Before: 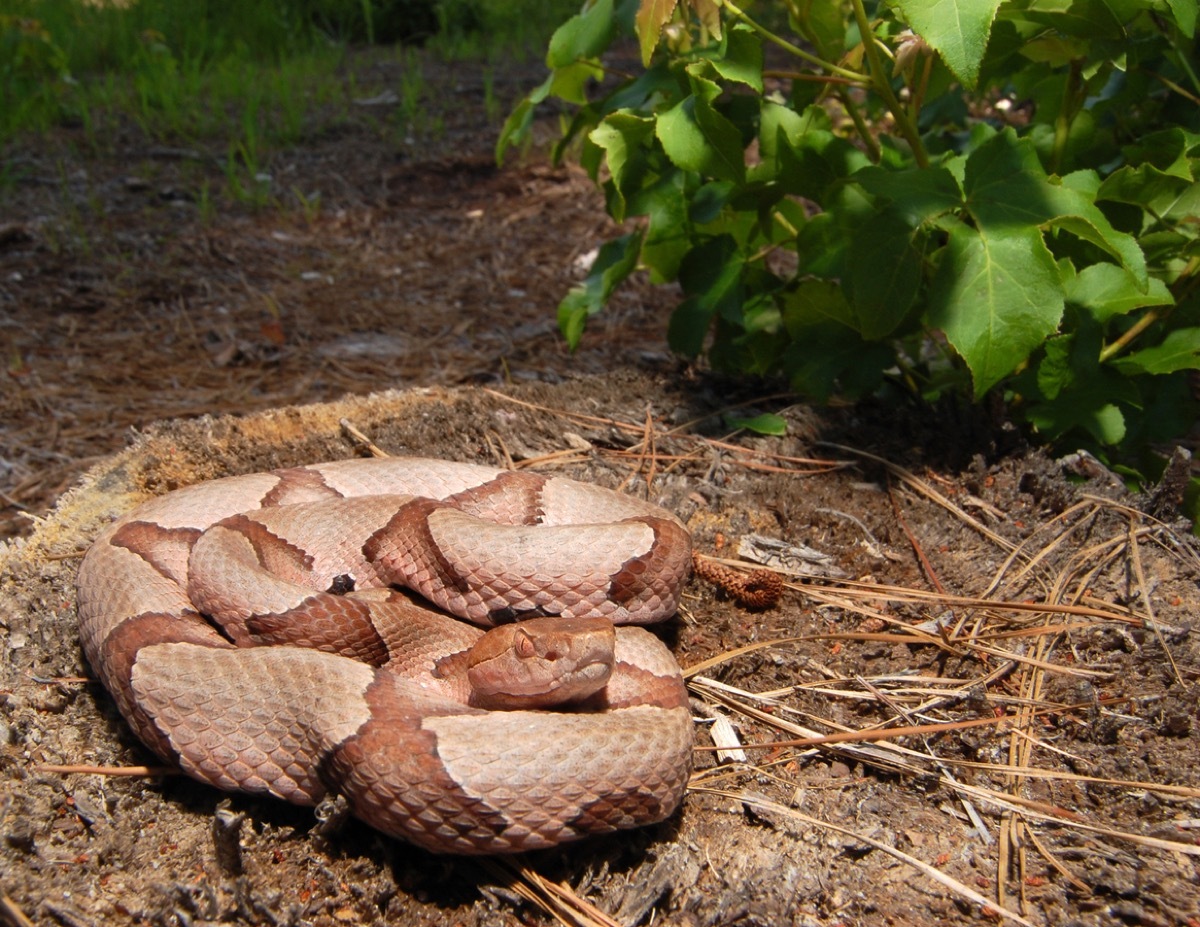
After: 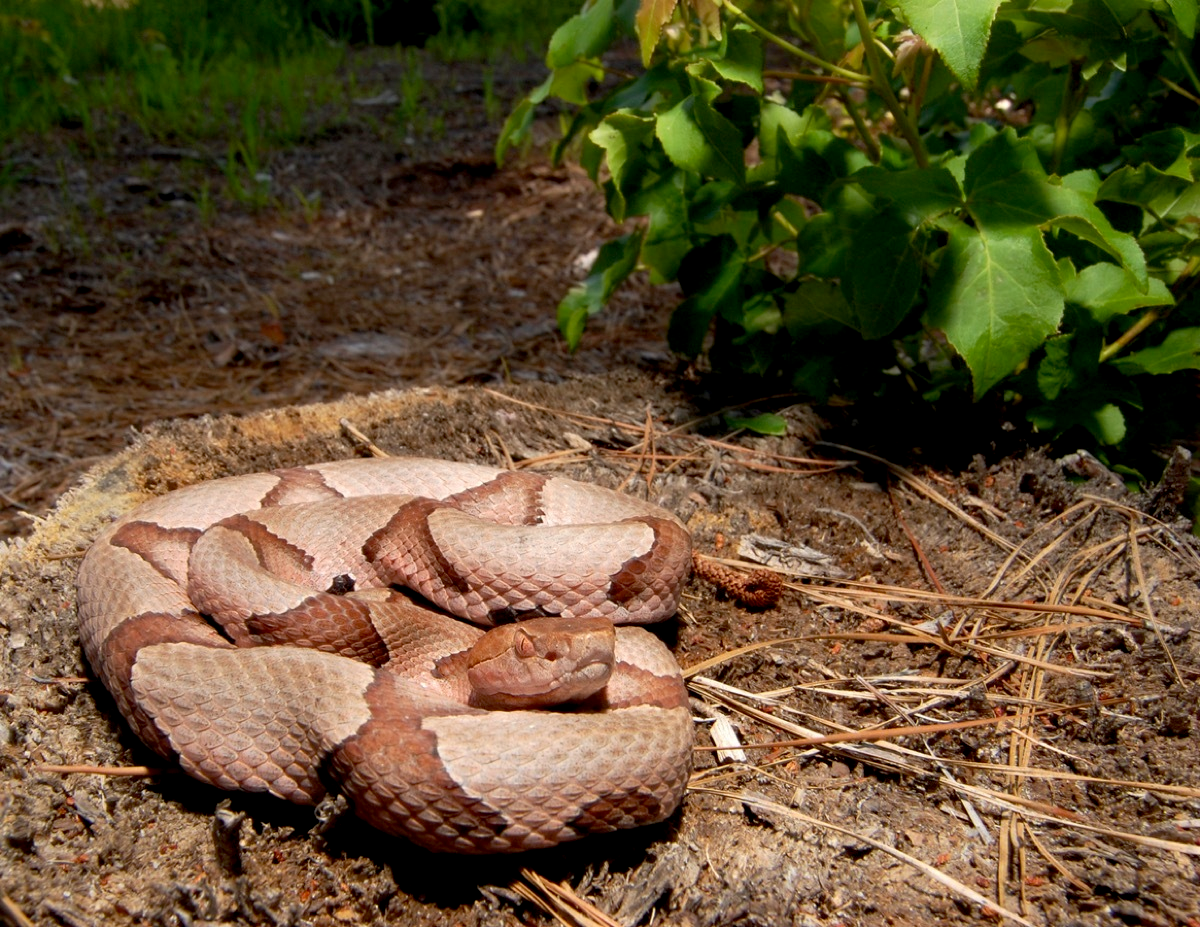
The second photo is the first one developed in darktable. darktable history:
exposure: black level correction 0.01, exposure 0.014 EV, compensate highlight preservation false
white balance: emerald 1
